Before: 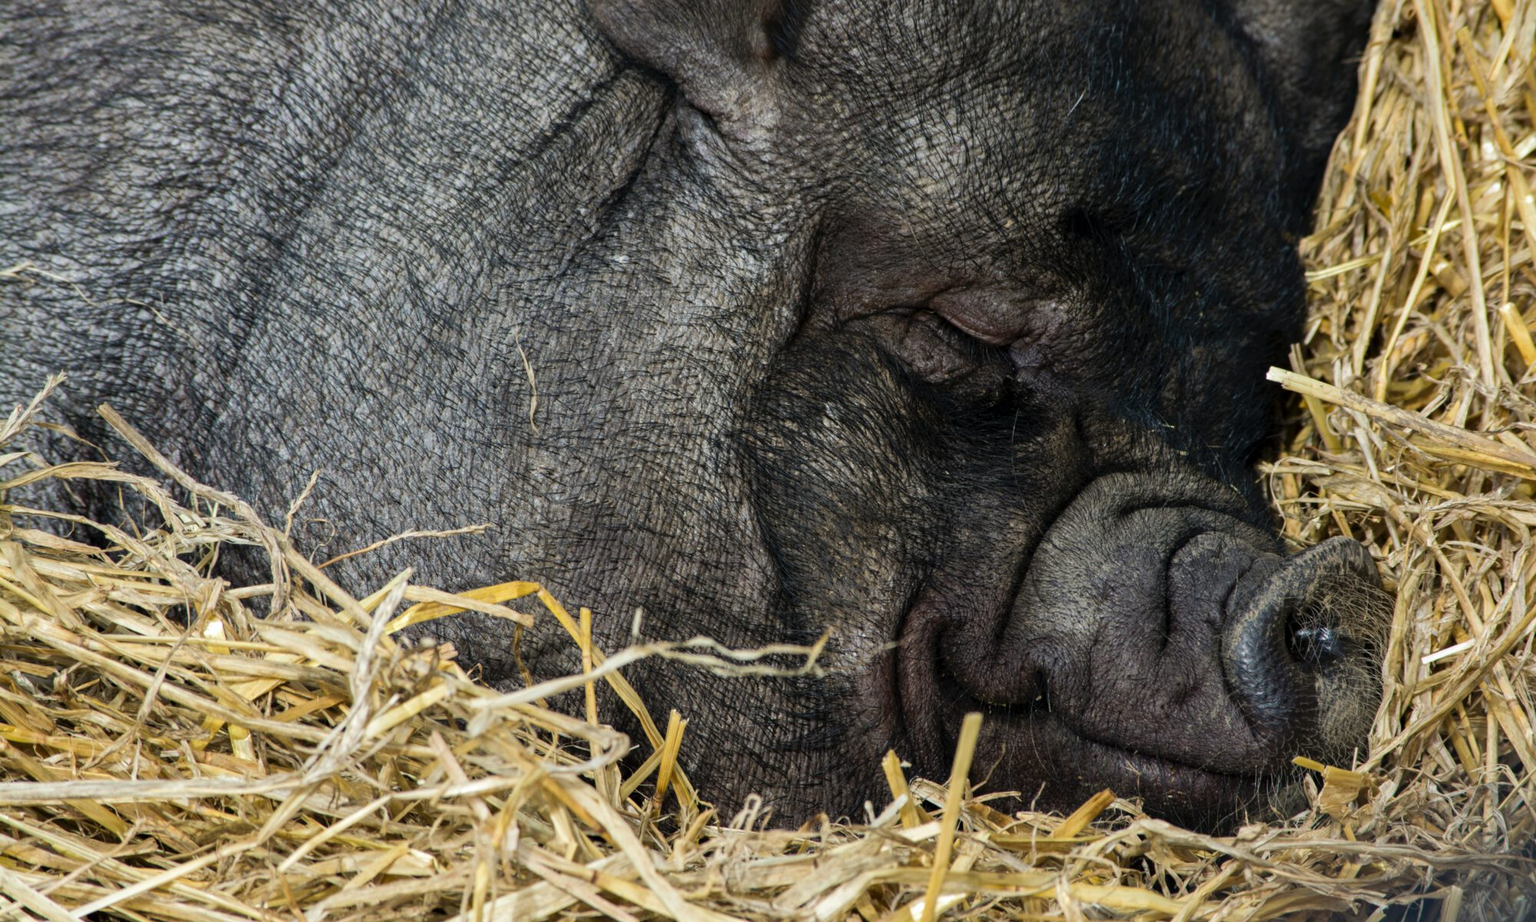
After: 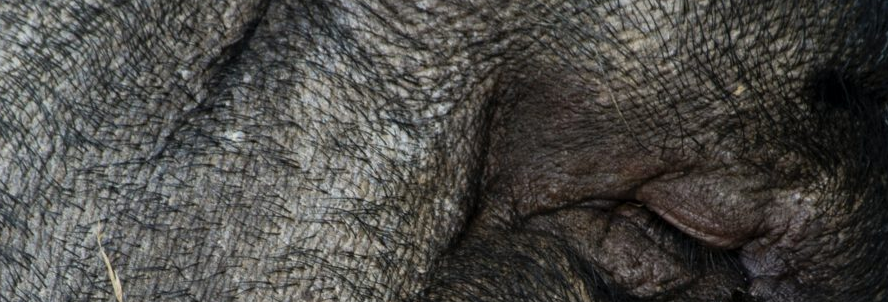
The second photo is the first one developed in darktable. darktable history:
crop: left 28.74%, top 16.823%, right 26.834%, bottom 57.993%
